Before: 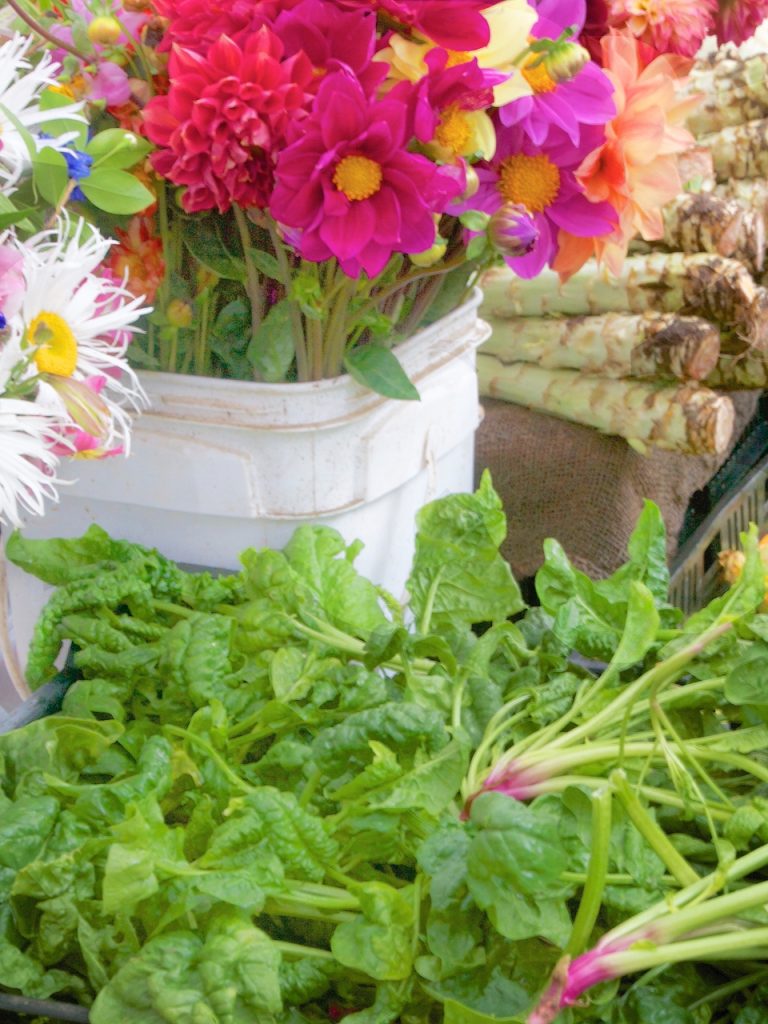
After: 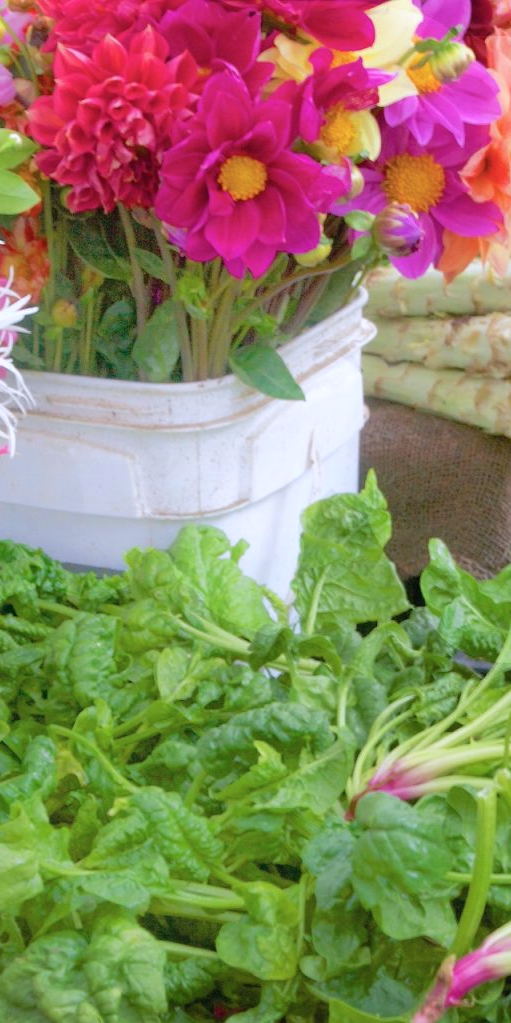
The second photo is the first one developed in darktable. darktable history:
color calibration: illuminant as shot in camera, x 0.358, y 0.373, temperature 4628.91 K
crop and rotate: left 15.055%, right 18.278%
